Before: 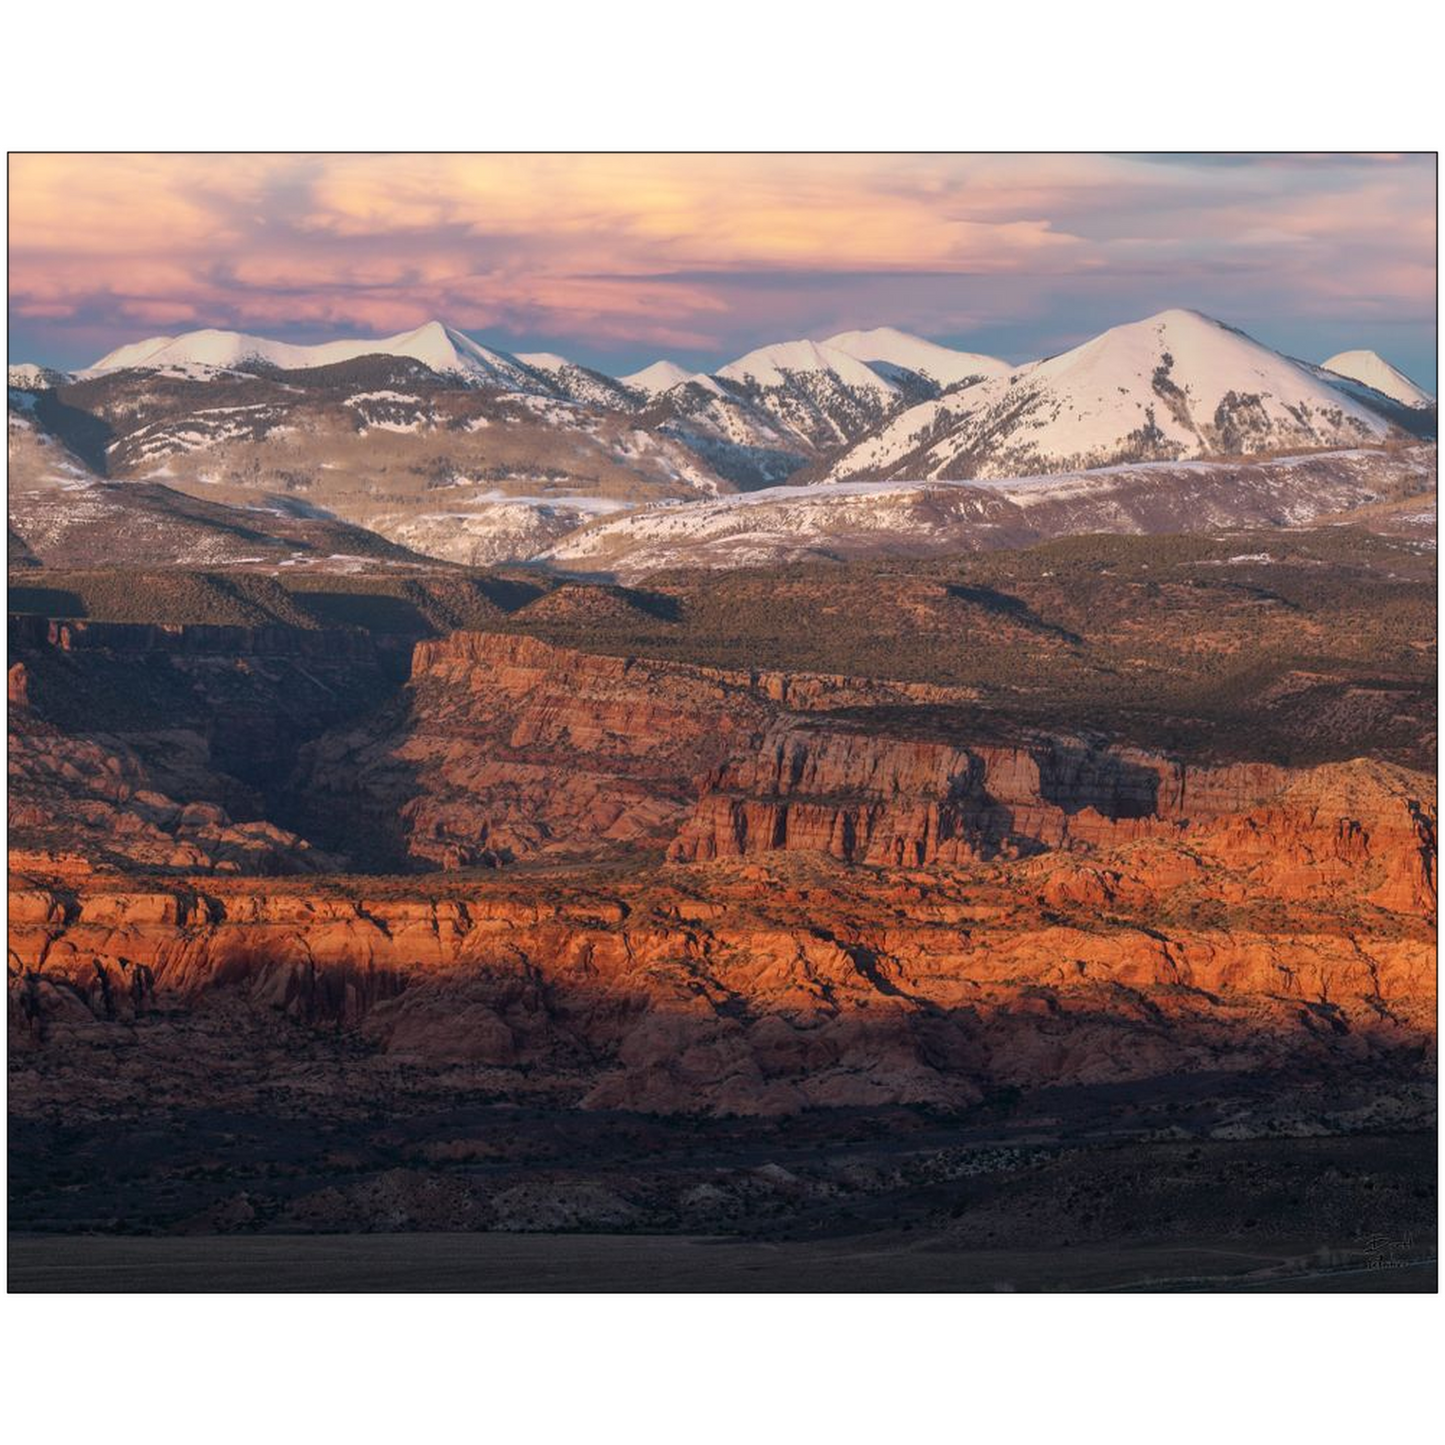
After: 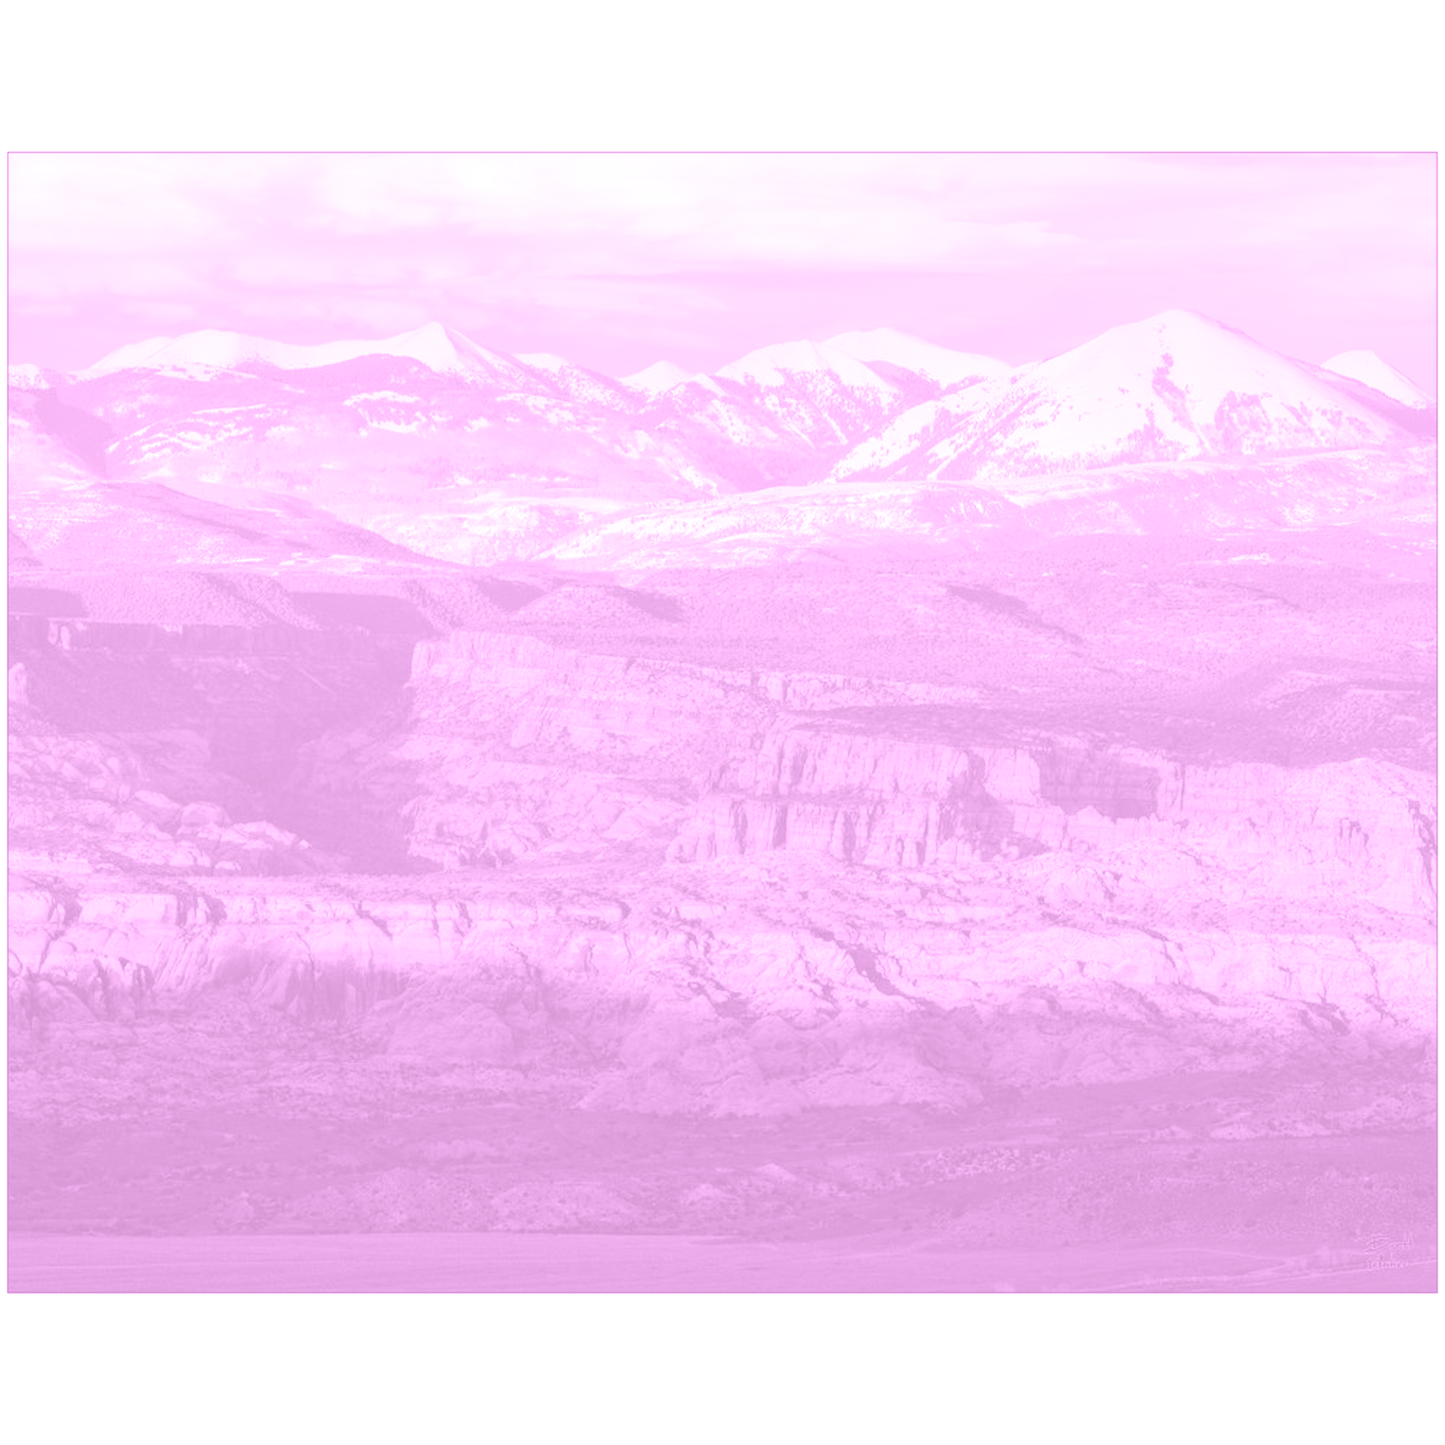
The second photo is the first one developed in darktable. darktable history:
exposure: black level correction 0, exposure 1.35 EV, compensate exposure bias true, compensate highlight preservation false
colorize: hue 331.2°, saturation 75%, source mix 30.28%, lightness 70.52%, version 1
